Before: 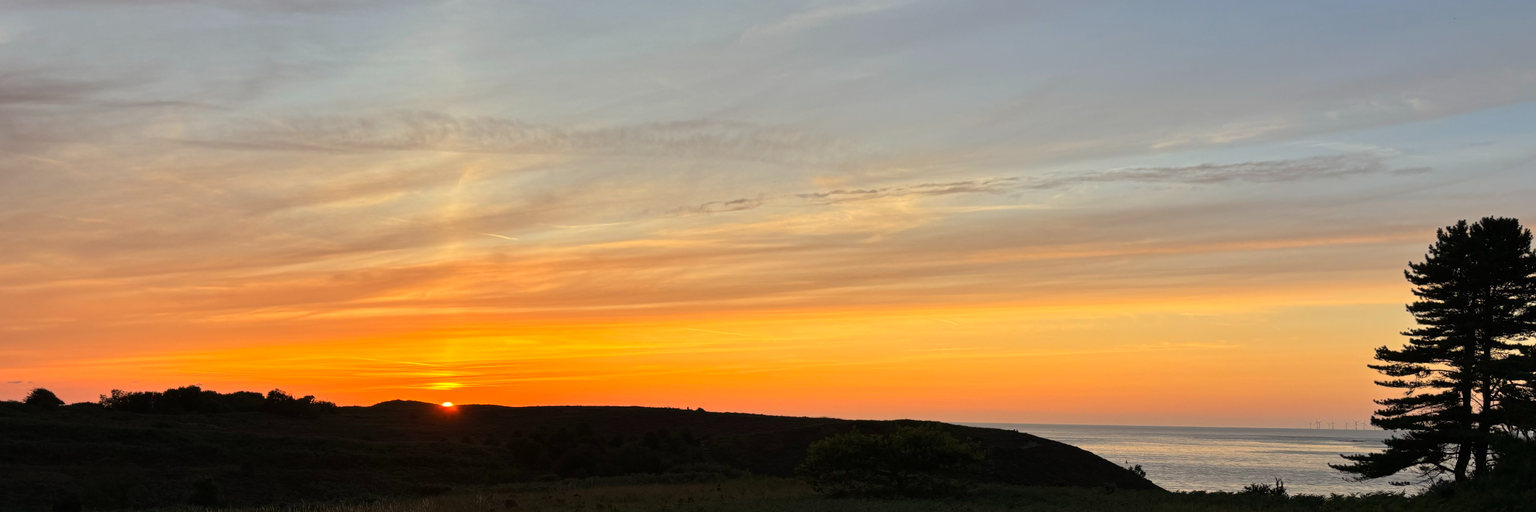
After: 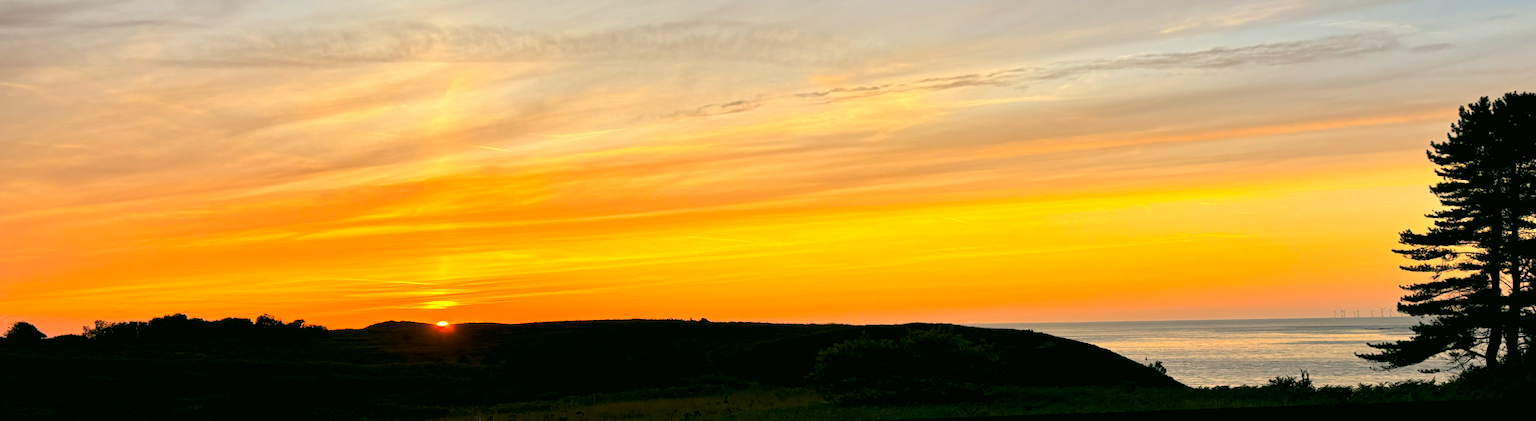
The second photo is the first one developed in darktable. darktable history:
crop and rotate: top 19.998%
rotate and perspective: rotation -2°, crop left 0.022, crop right 0.978, crop top 0.049, crop bottom 0.951
exposure: black level correction 0.001, exposure 0.5 EV, compensate exposure bias true, compensate highlight preservation false
color balance rgb: shadows lift › chroma 2%, shadows lift › hue 217.2°, power › hue 60°, highlights gain › chroma 1%, highlights gain › hue 69.6°, global offset › luminance -0.5%, perceptual saturation grading › global saturation 15%, global vibrance 15%
color correction: highlights a* 4.02, highlights b* 4.98, shadows a* -7.55, shadows b* 4.98
